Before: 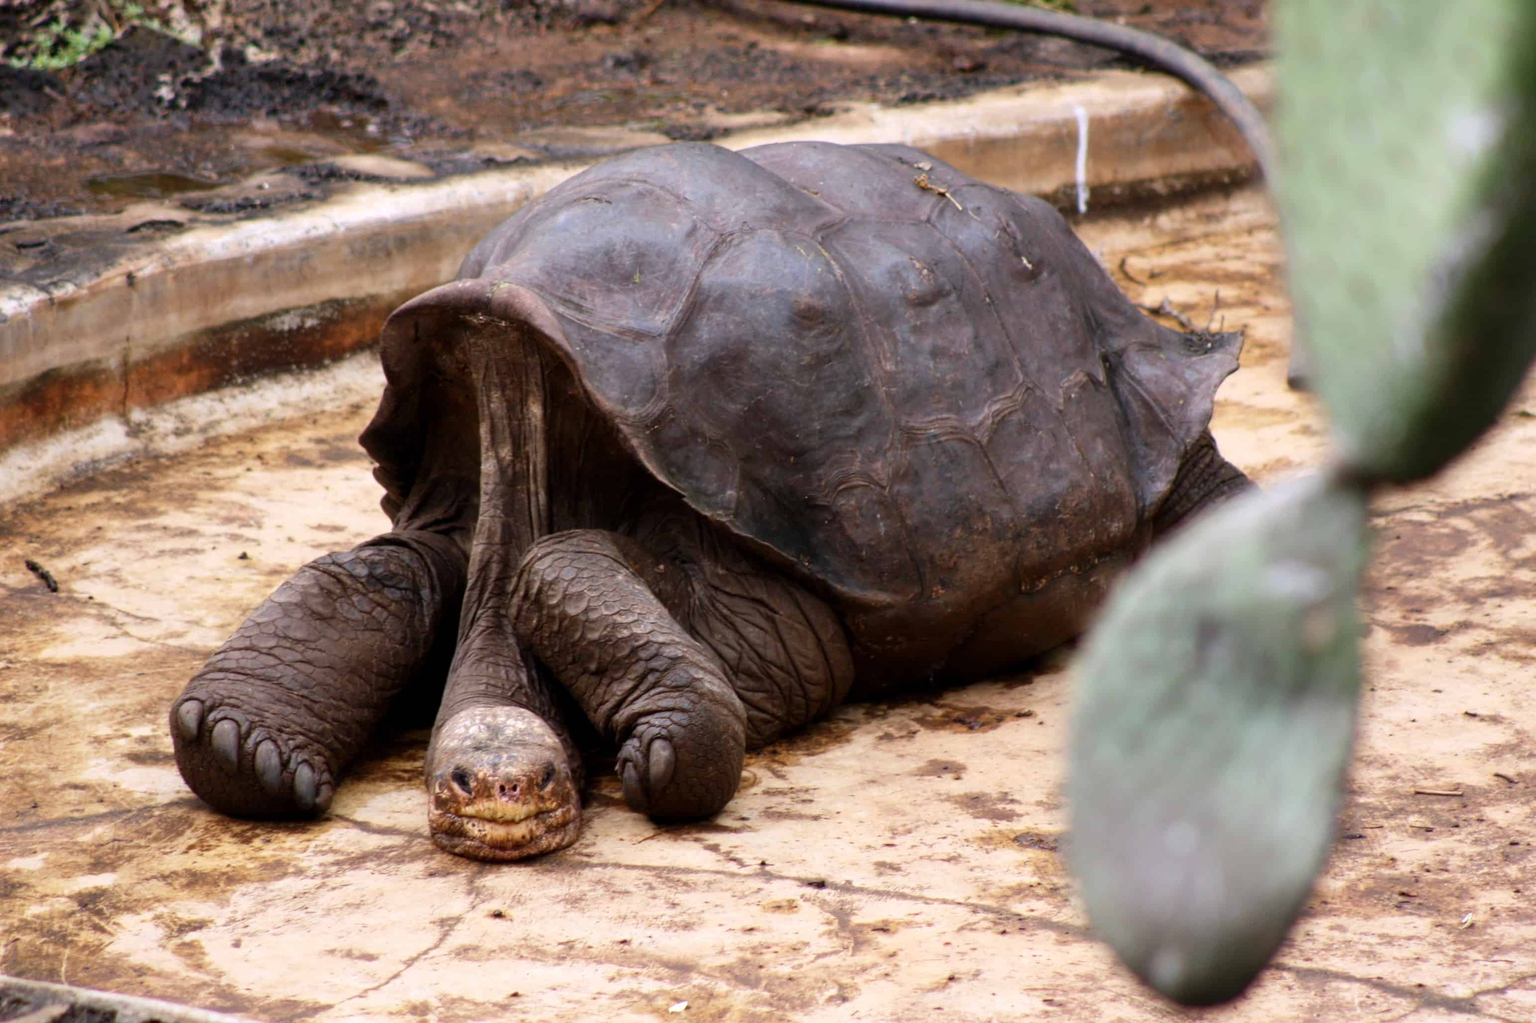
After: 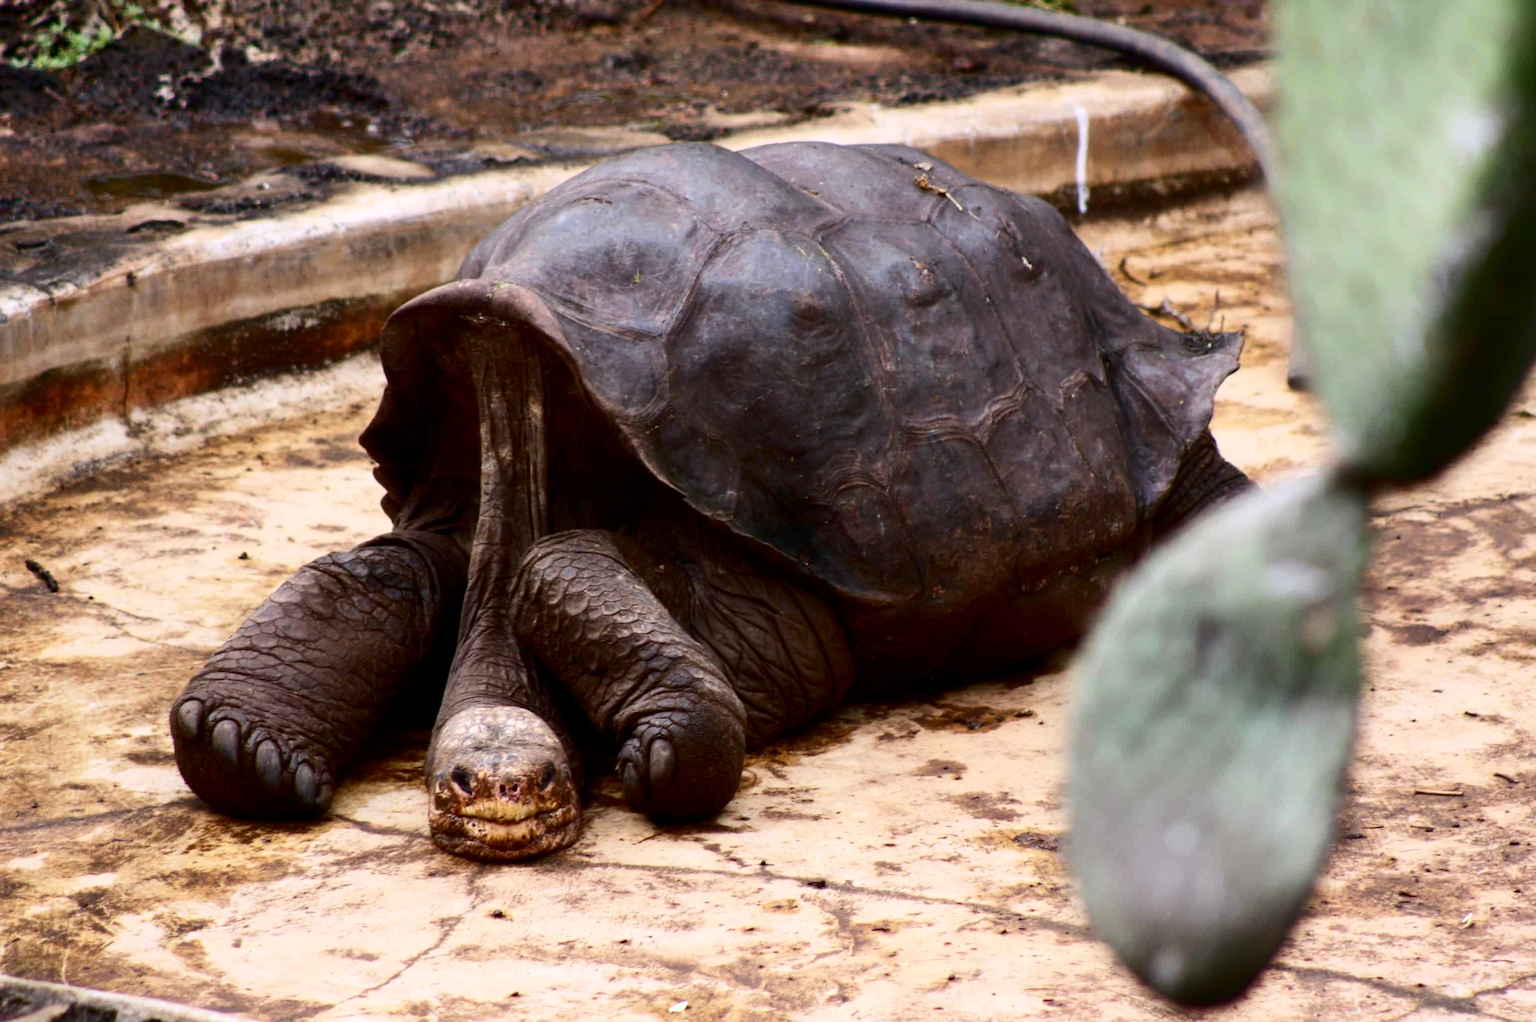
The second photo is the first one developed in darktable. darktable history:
contrast brightness saturation: contrast 0.197, brightness -0.108, saturation 0.098
